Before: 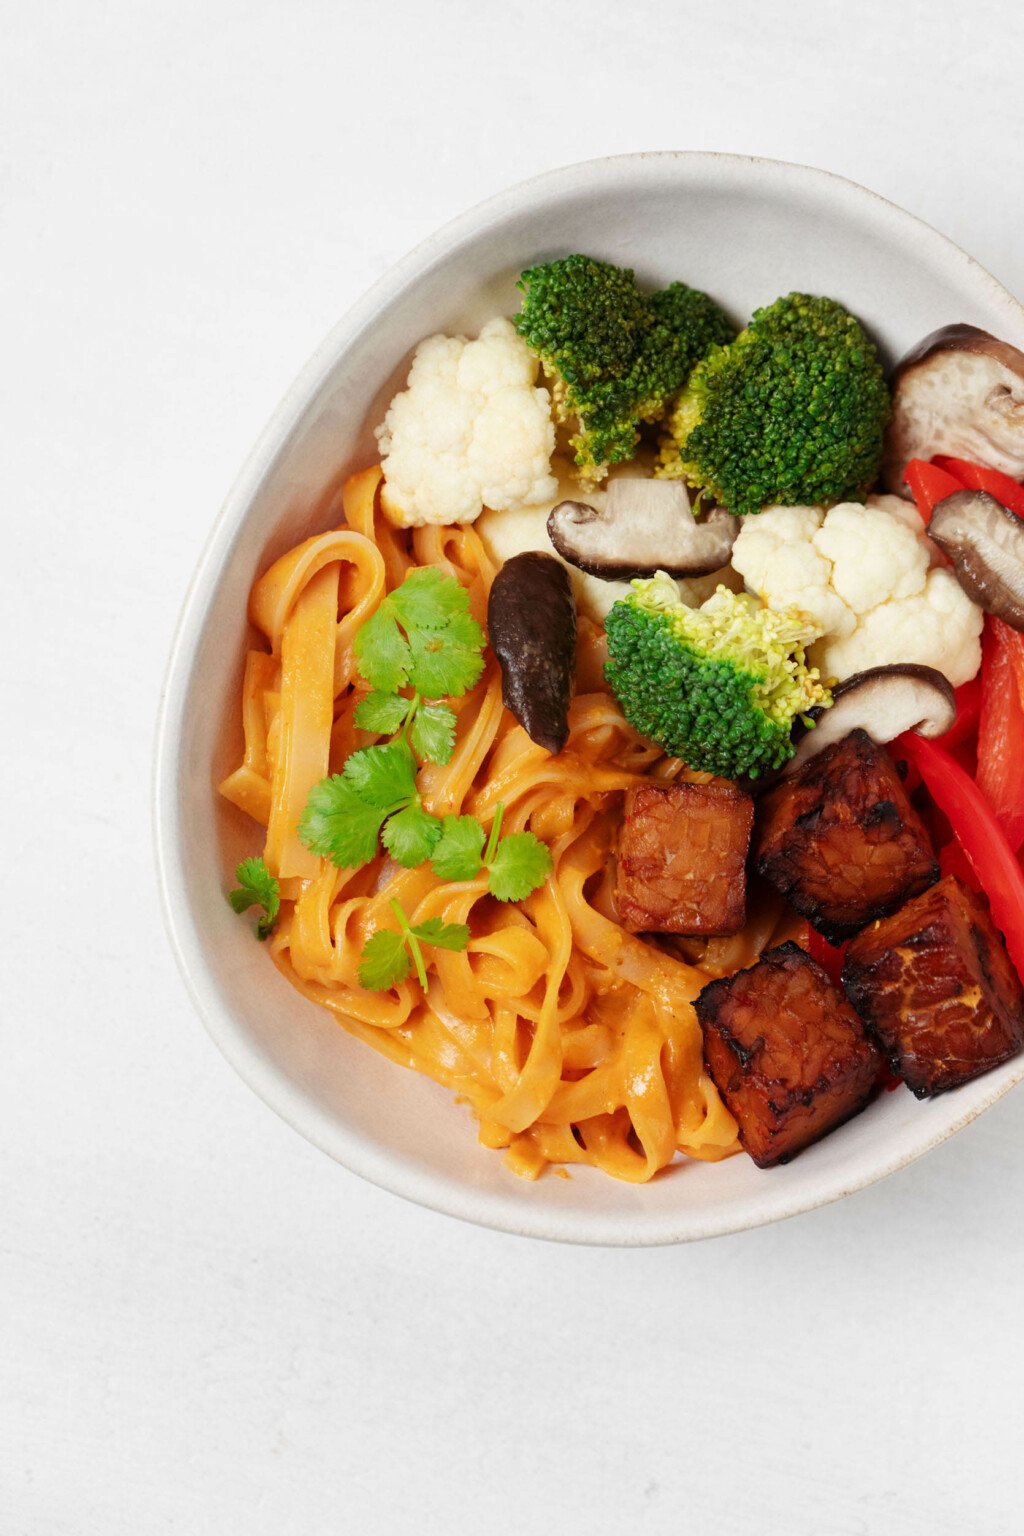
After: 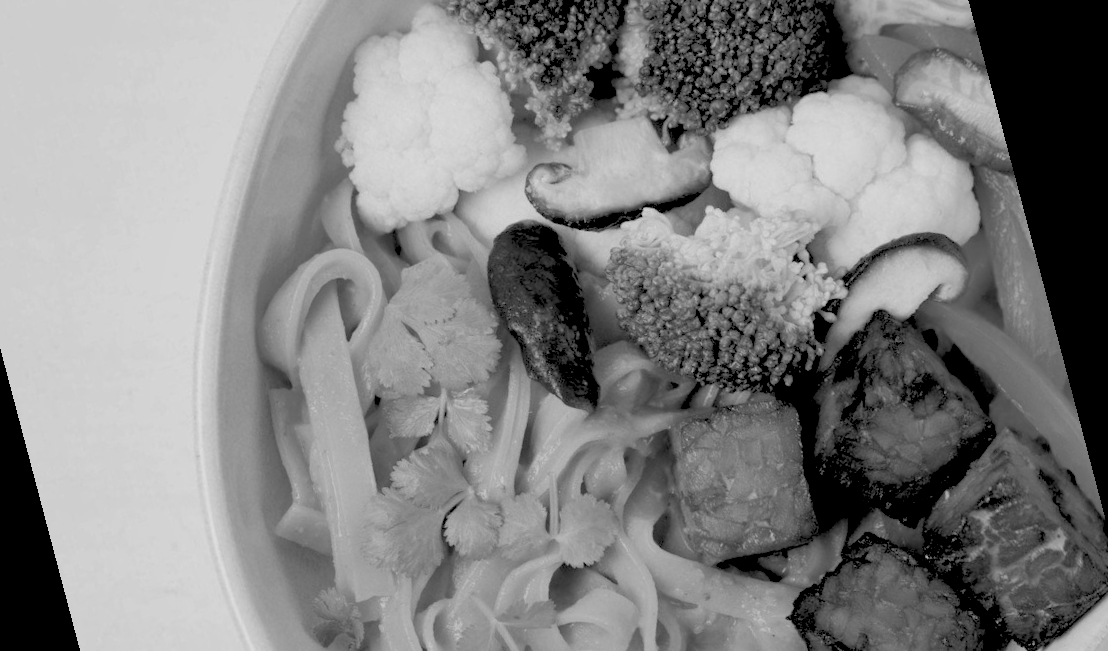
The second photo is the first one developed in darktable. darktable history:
crop: bottom 24.967%
exposure: compensate exposure bias true, compensate highlight preservation false
shadows and highlights: on, module defaults
color balance rgb: linear chroma grading › global chroma 15%, perceptual saturation grading › global saturation 30%
rotate and perspective: rotation -14.8°, crop left 0.1, crop right 0.903, crop top 0.25, crop bottom 0.748
monochrome: on, module defaults
white balance: red 1.004, blue 1.024
rgb levels: preserve colors sum RGB, levels [[0.038, 0.433, 0.934], [0, 0.5, 1], [0, 0.5, 1]]
